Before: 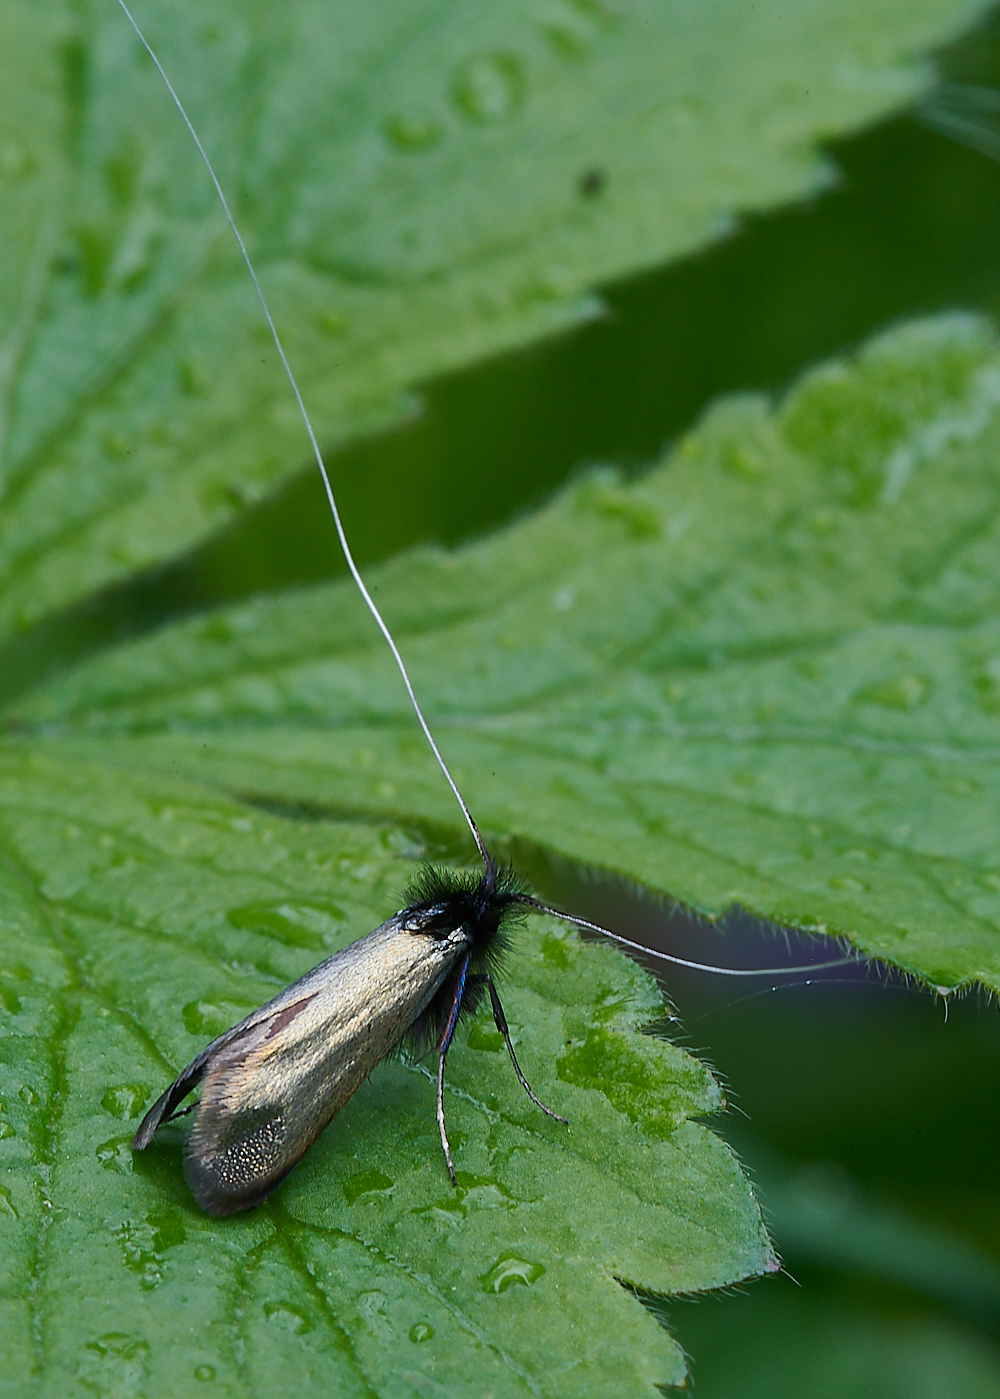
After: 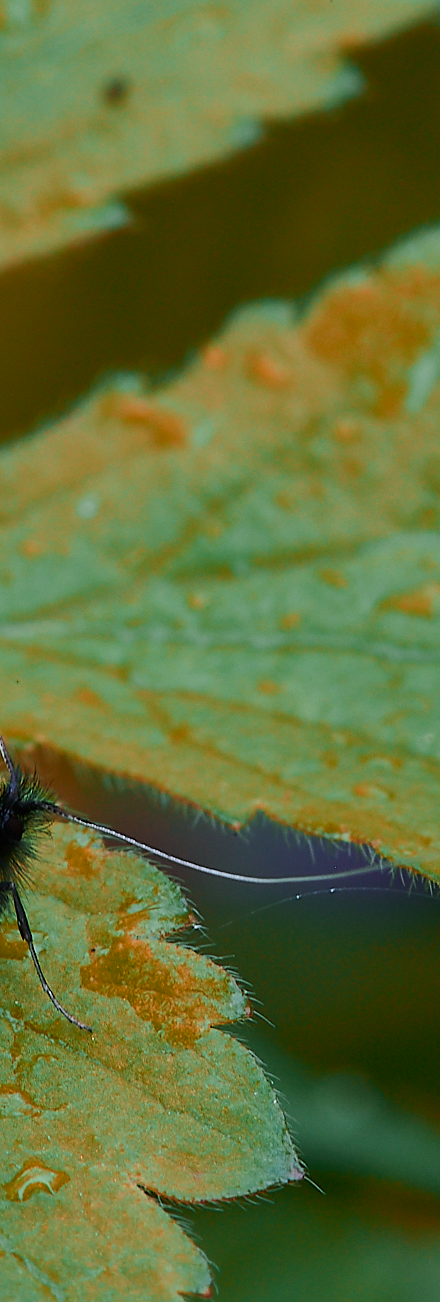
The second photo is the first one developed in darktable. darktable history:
color zones: curves: ch2 [(0, 0.5) (0.084, 0.497) (0.323, 0.335) (0.4, 0.497) (1, 0.5)], process mode strong
crop: left 47.628%, top 6.643%, right 7.874%
